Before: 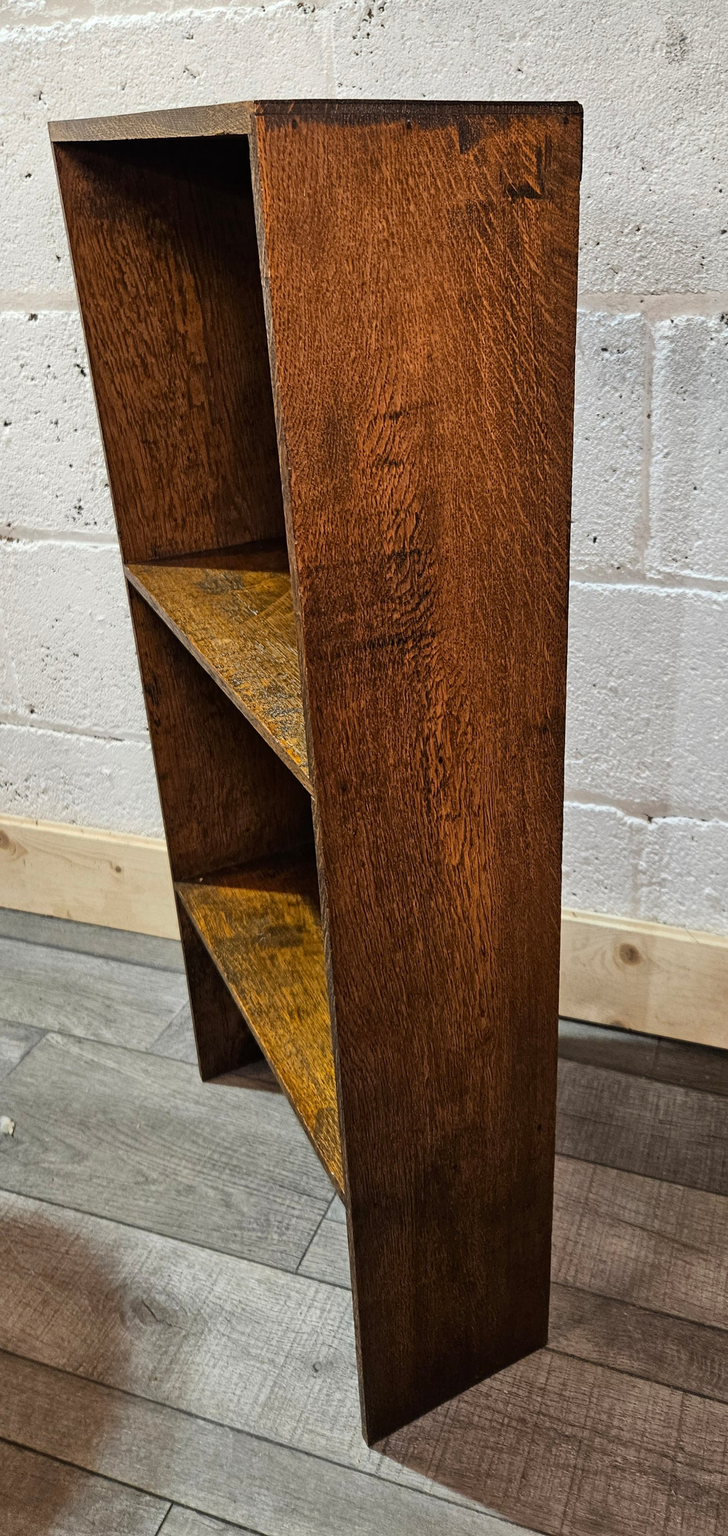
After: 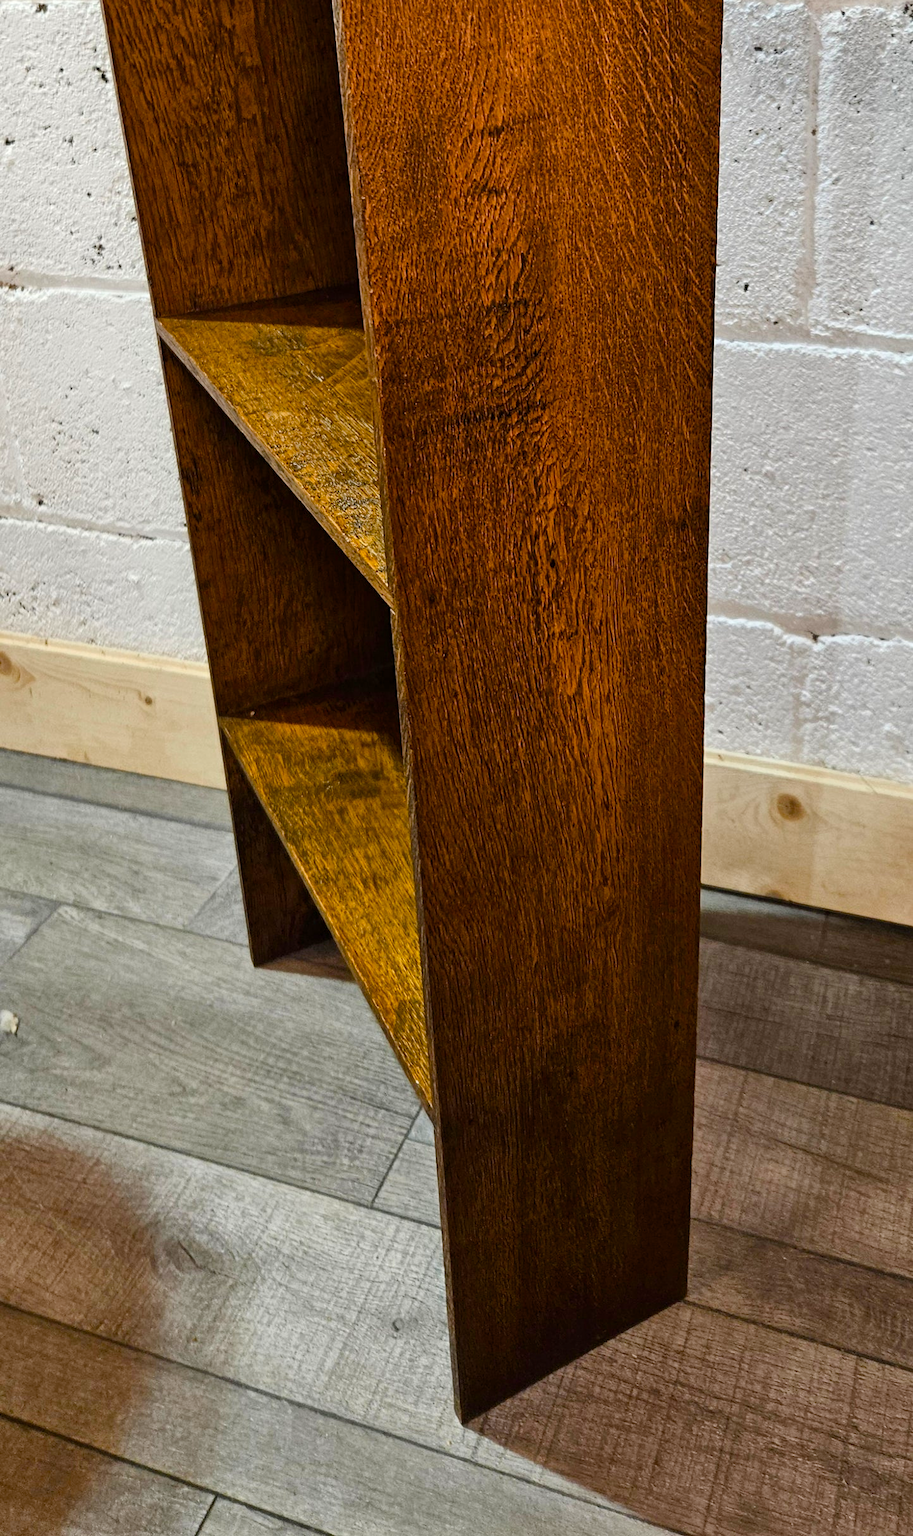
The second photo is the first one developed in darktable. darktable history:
crop and rotate: top 20.268%
color balance rgb: perceptual saturation grading › global saturation 27.507%, perceptual saturation grading › highlights -28.925%, perceptual saturation grading › mid-tones 15.152%, perceptual saturation grading › shadows 33.905%, global vibrance 20%
